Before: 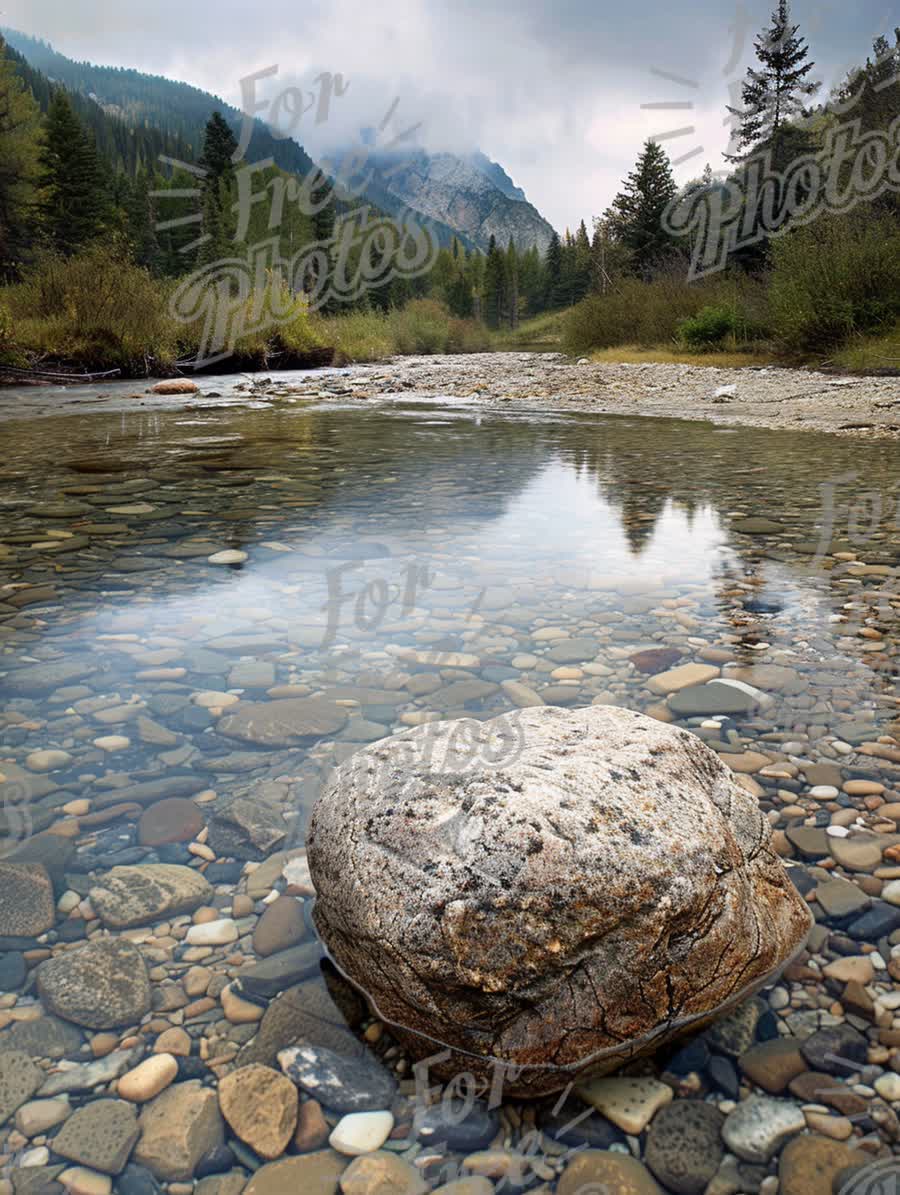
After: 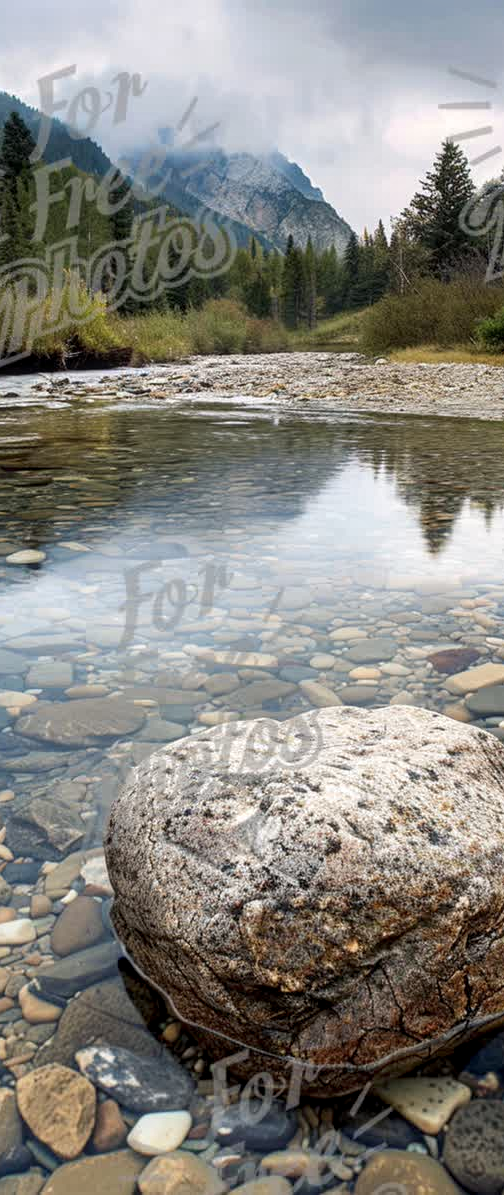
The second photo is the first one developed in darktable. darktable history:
crop and rotate: left 22.497%, right 21.464%
local contrast: on, module defaults
